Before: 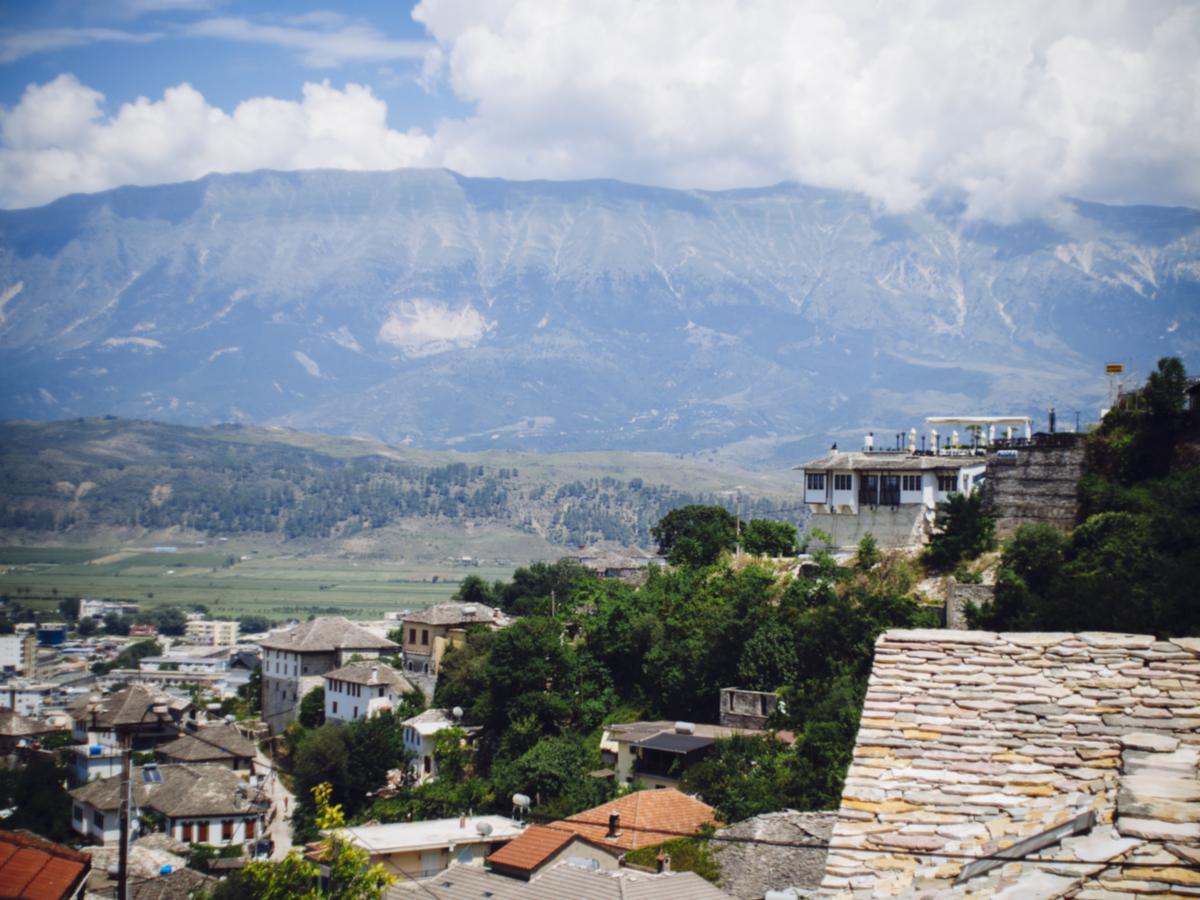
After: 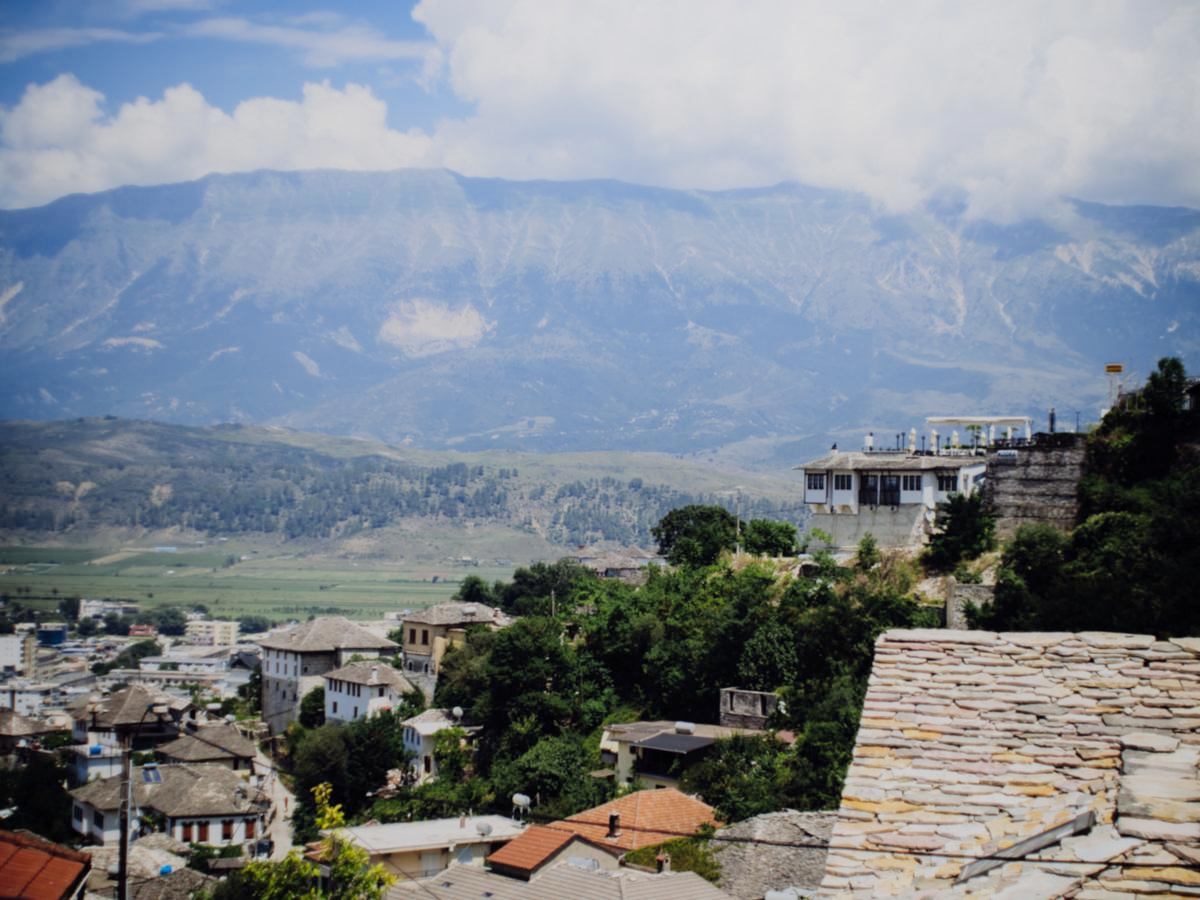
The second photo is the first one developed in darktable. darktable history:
filmic rgb: black relative exposure -7.65 EV, white relative exposure 4.56 EV, hardness 3.61, color science v6 (2022)
shadows and highlights: shadows -23.08, highlights 46.15, soften with gaussian
